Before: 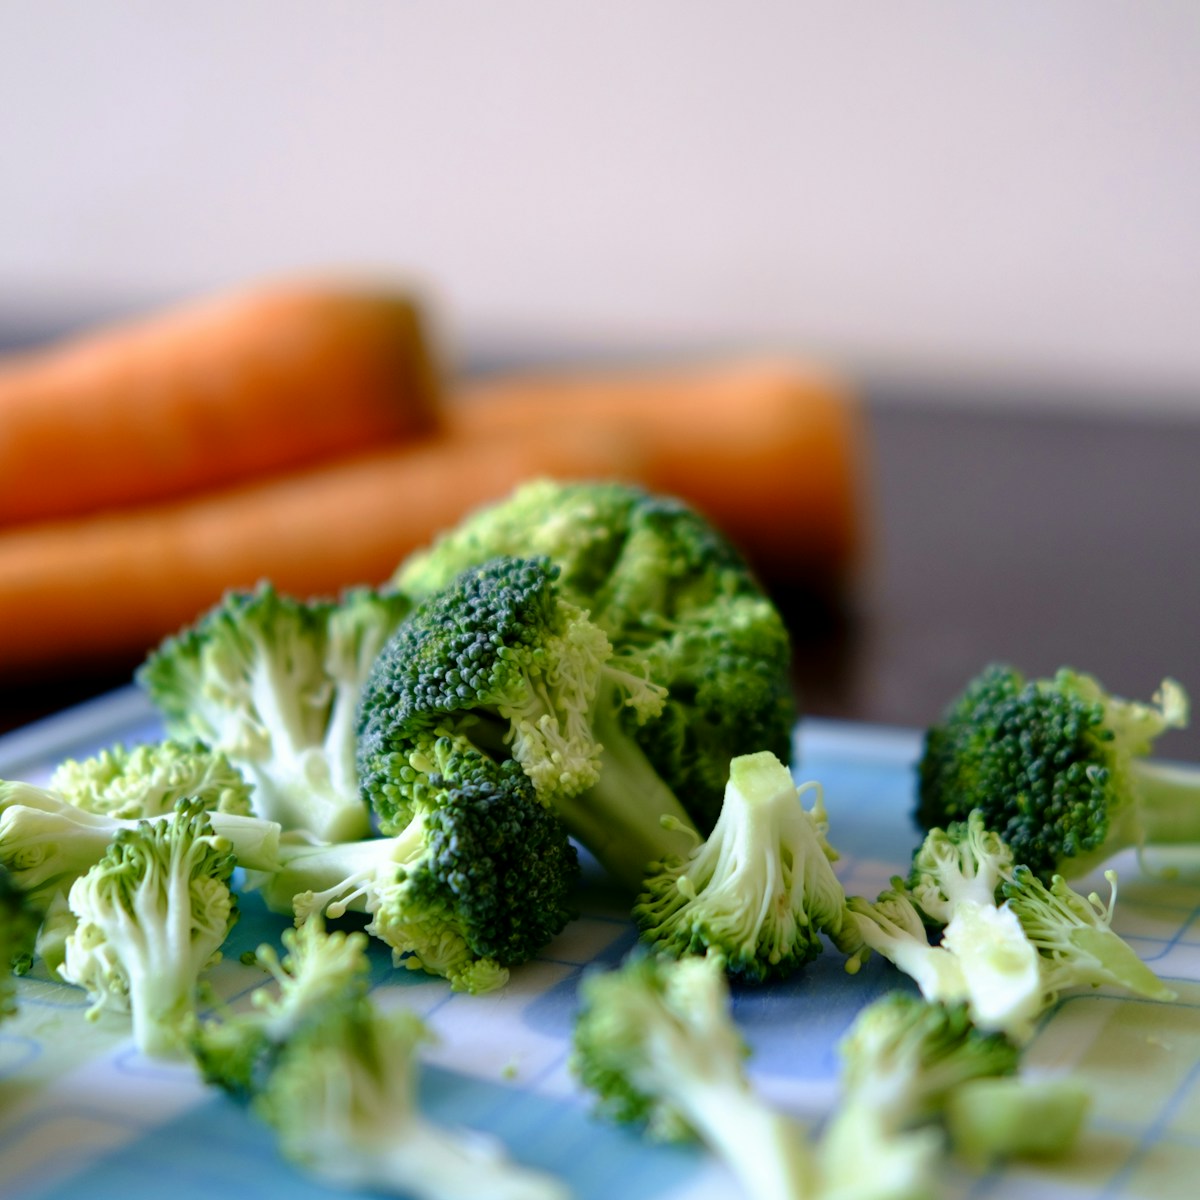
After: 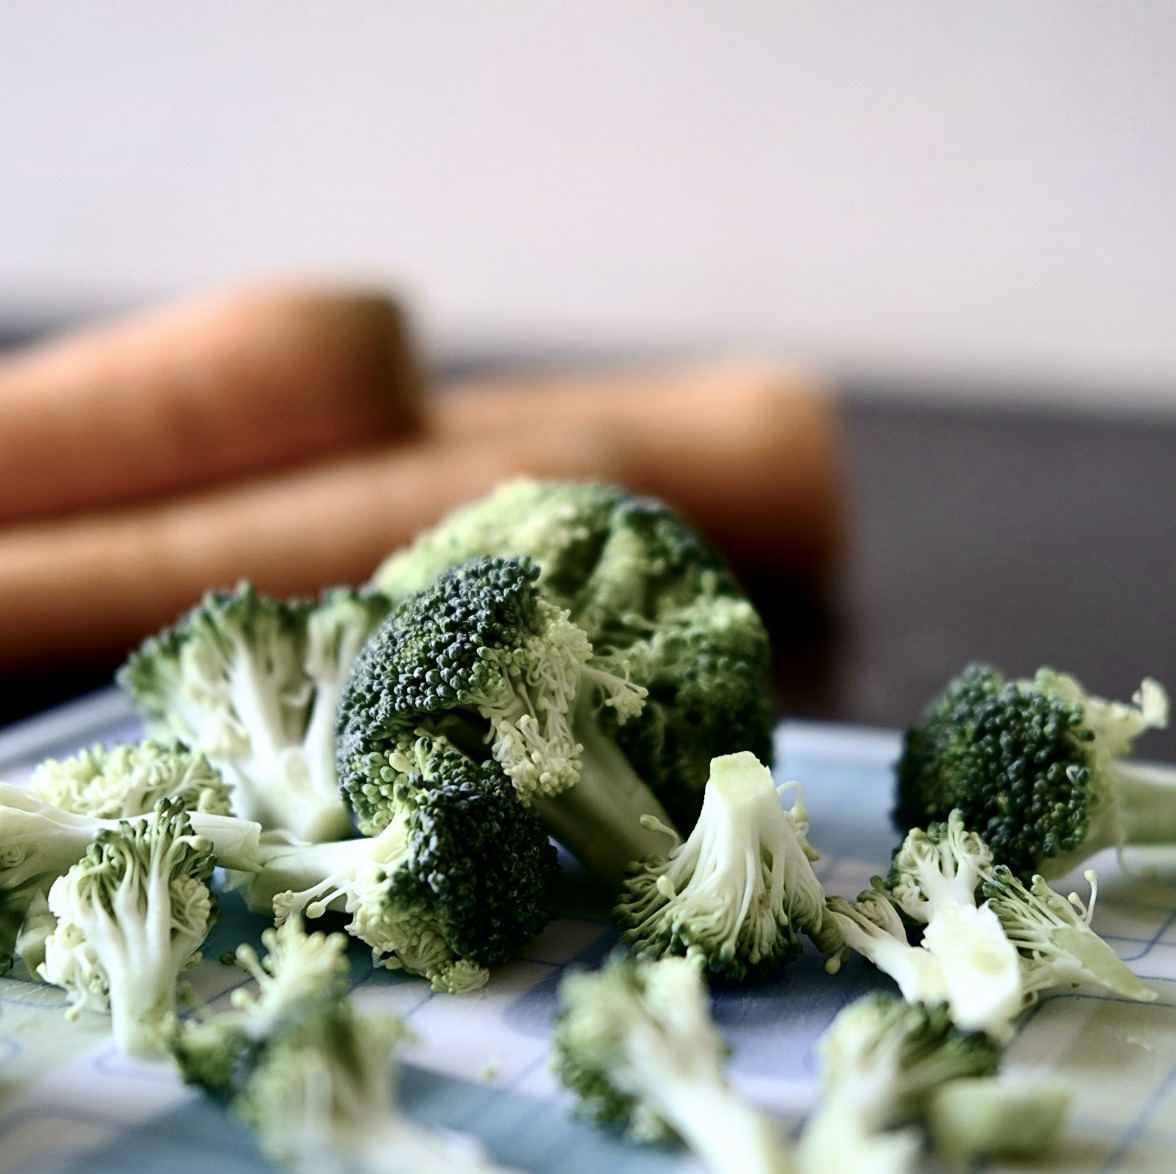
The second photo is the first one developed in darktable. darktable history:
contrast brightness saturation: contrast 0.292
sharpen: on, module defaults
shadows and highlights: low approximation 0.01, soften with gaussian
color correction: highlights b* -0.052, saturation 0.559
crop: left 1.689%, right 0.288%, bottom 2.089%
